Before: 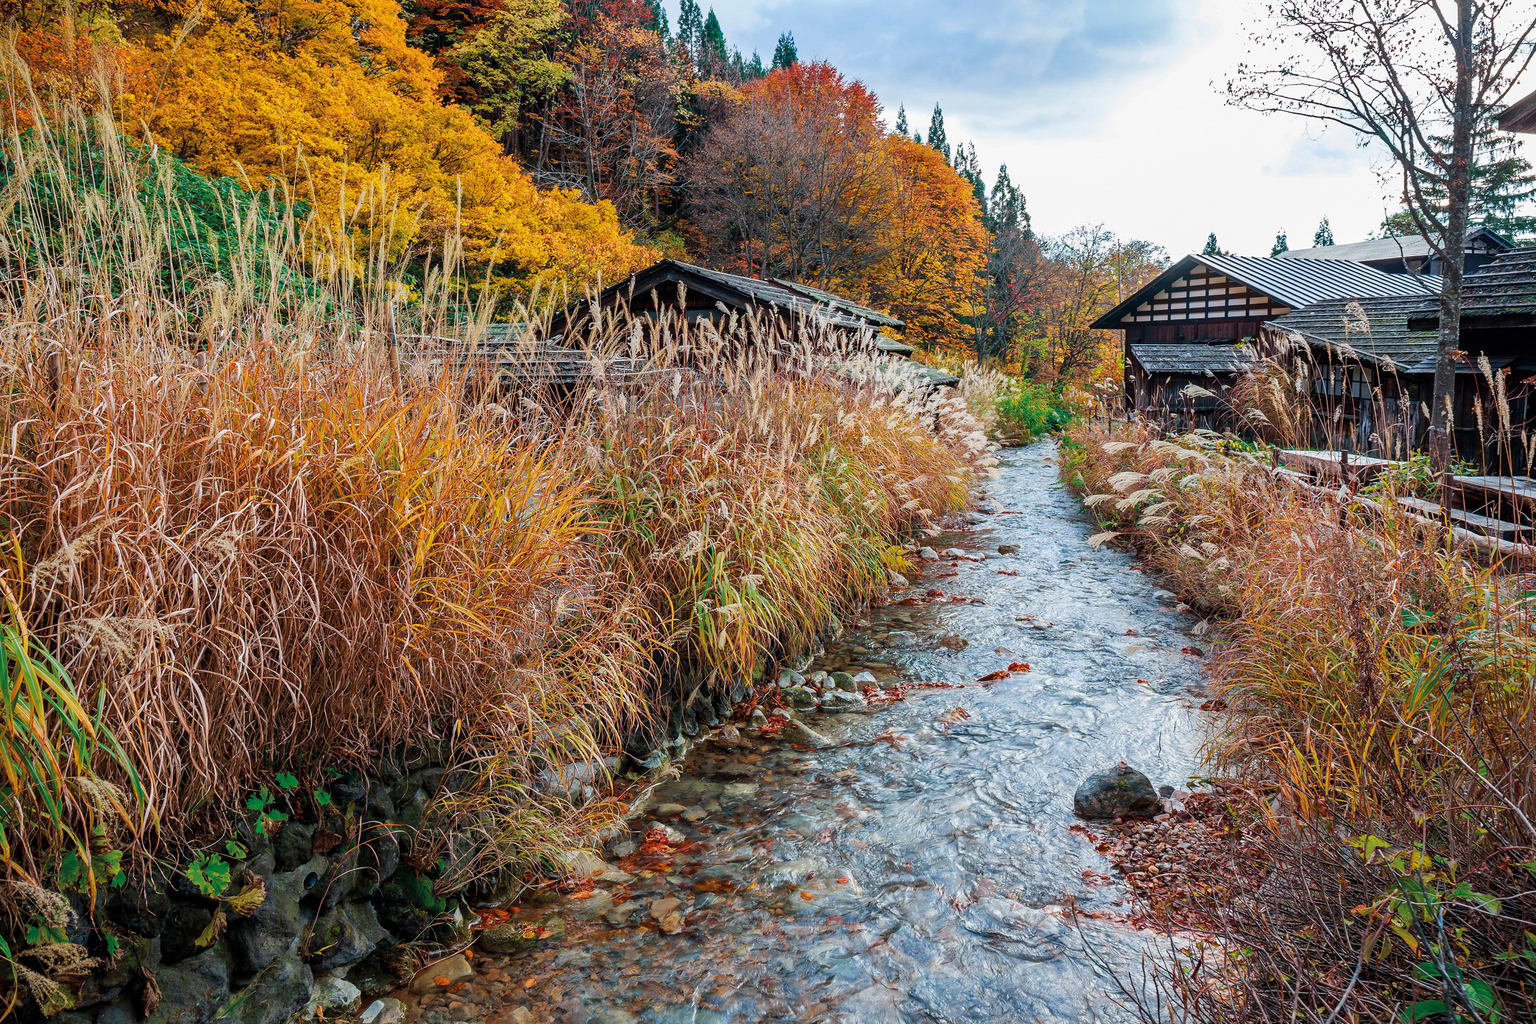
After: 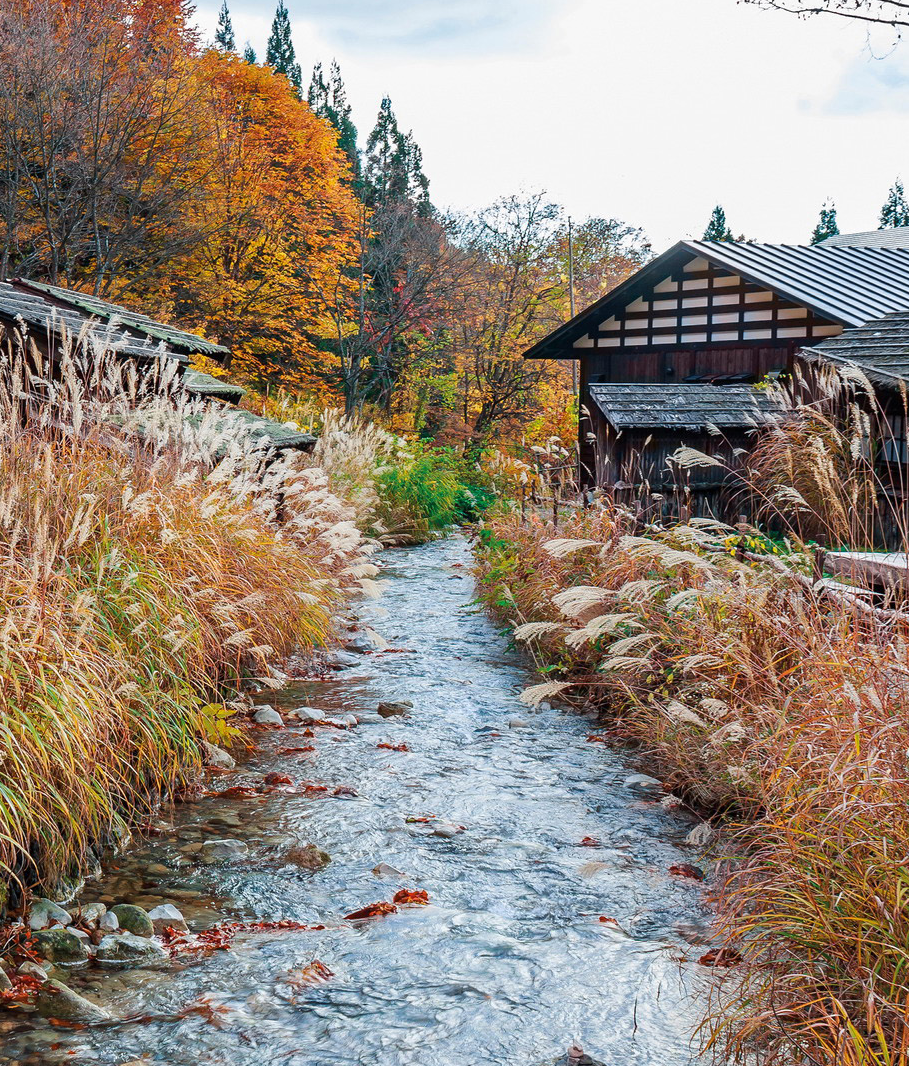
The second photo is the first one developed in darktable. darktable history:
crop and rotate: left 49.519%, top 10.102%, right 13.224%, bottom 24.419%
